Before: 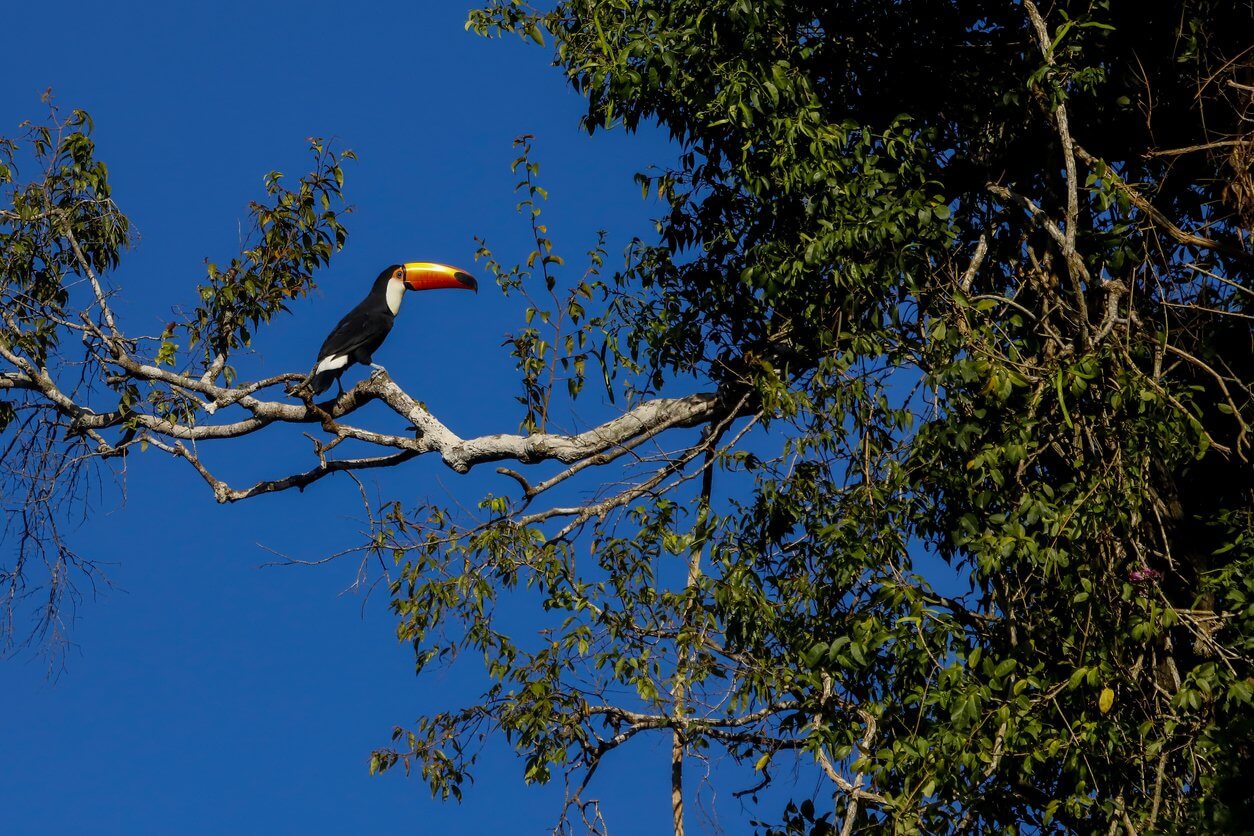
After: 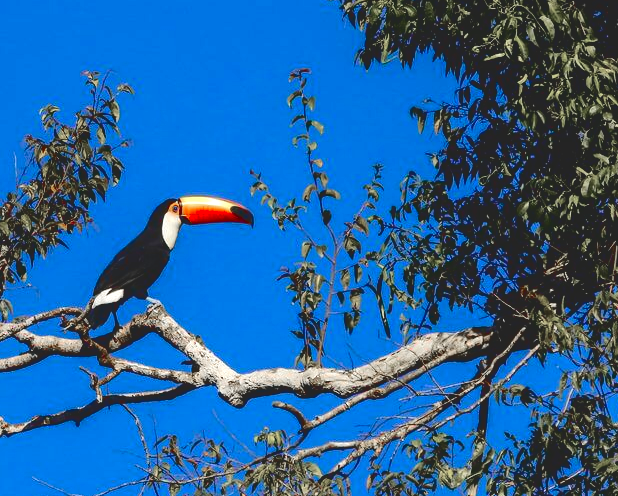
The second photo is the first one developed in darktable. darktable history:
tone curve: curves: ch0 [(0, 0) (0.003, 0.14) (0.011, 0.141) (0.025, 0.141) (0.044, 0.142) (0.069, 0.146) (0.1, 0.151) (0.136, 0.16) (0.177, 0.182) (0.224, 0.214) (0.277, 0.272) (0.335, 0.35) (0.399, 0.453) (0.468, 0.548) (0.543, 0.634) (0.623, 0.715) (0.709, 0.778) (0.801, 0.848) (0.898, 0.902) (1, 1)], color space Lab, independent channels, preserve colors none
color correction: highlights b* -0.06, saturation 1.34
exposure: black level correction 0, exposure 0.5 EV, compensate highlight preservation false
color zones: curves: ch1 [(0, 0.708) (0.088, 0.648) (0.245, 0.187) (0.429, 0.326) (0.571, 0.498) (0.714, 0.5) (0.857, 0.5) (1, 0.708)]
crop: left 17.91%, top 7.91%, right 32.779%, bottom 32.649%
